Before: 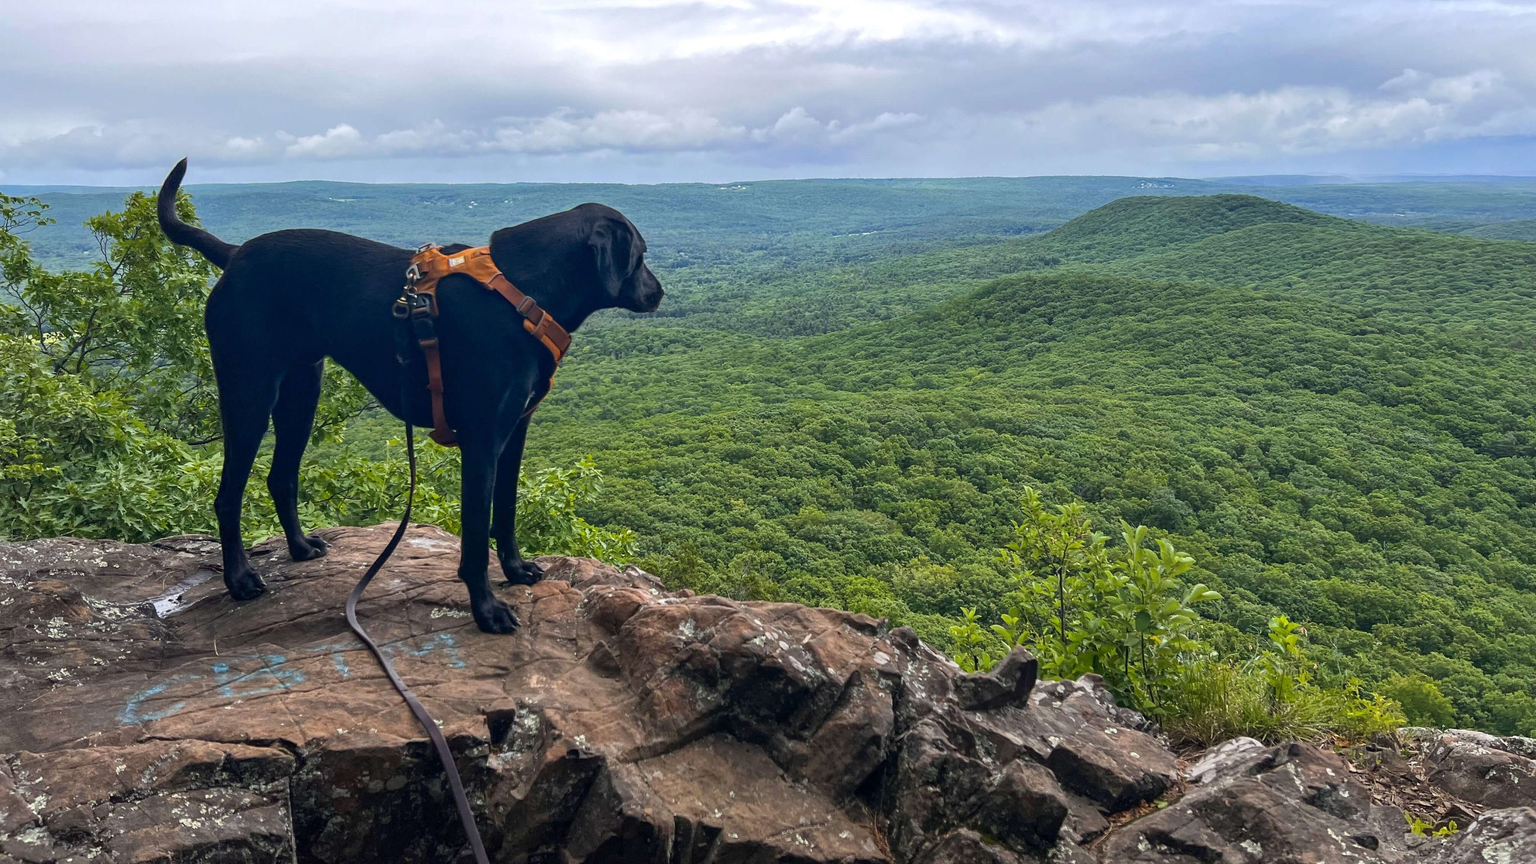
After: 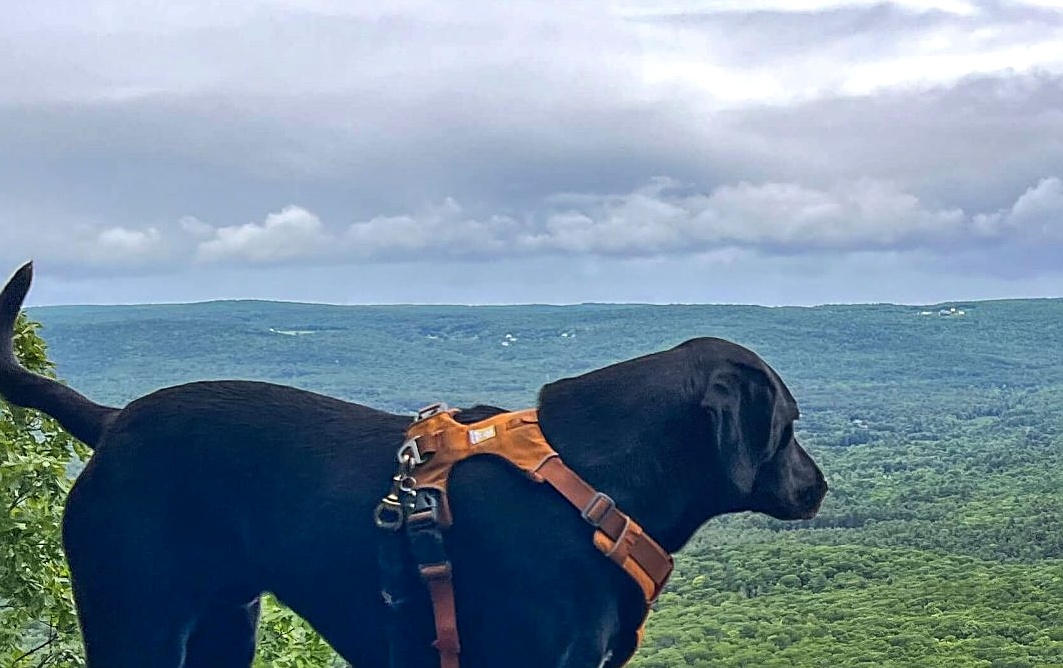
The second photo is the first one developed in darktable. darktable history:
shadows and highlights: white point adjustment 0.926, soften with gaussian
crop and rotate: left 10.92%, top 0.077%, right 47.551%, bottom 53.518%
sharpen: on, module defaults
